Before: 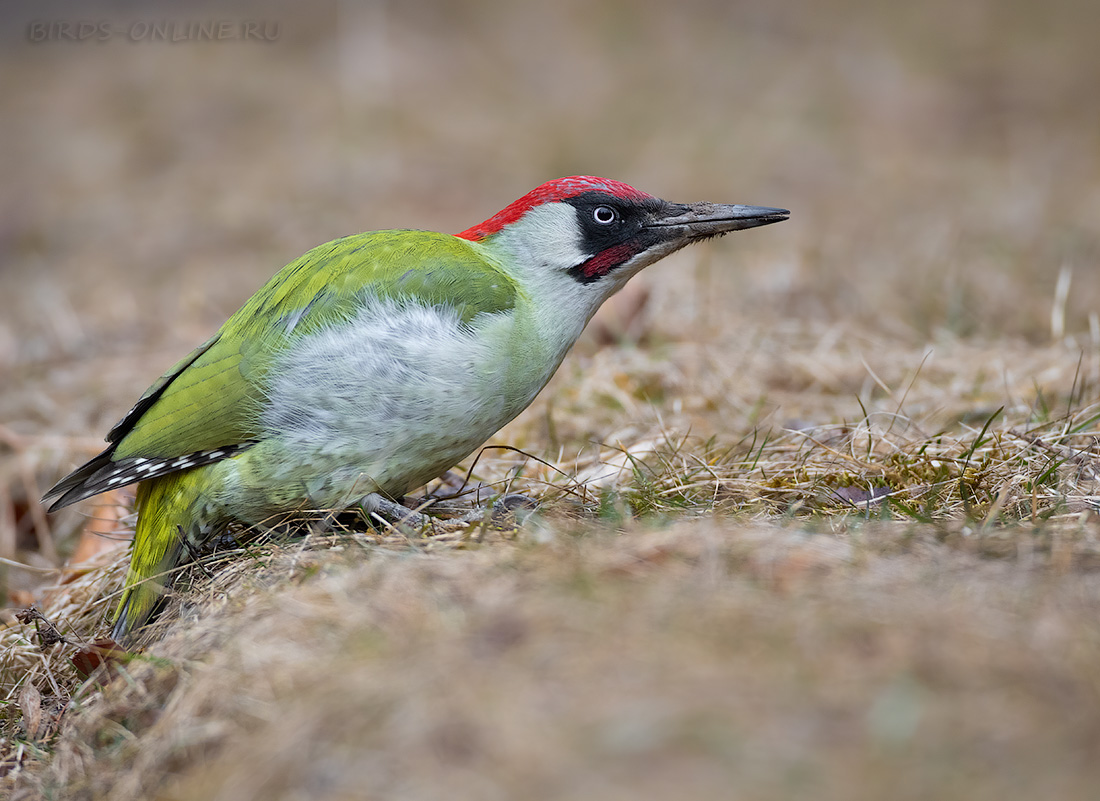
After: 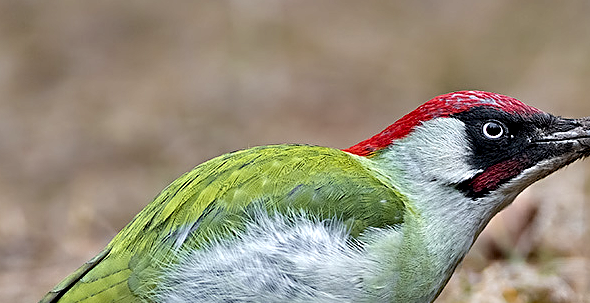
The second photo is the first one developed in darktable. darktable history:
crop: left 10.121%, top 10.631%, right 36.218%, bottom 51.526%
sharpen: on, module defaults
contrast equalizer: y [[0.601, 0.6, 0.598, 0.598, 0.6, 0.601], [0.5 ×6], [0.5 ×6], [0 ×6], [0 ×6]]
haze removal: on, module defaults
